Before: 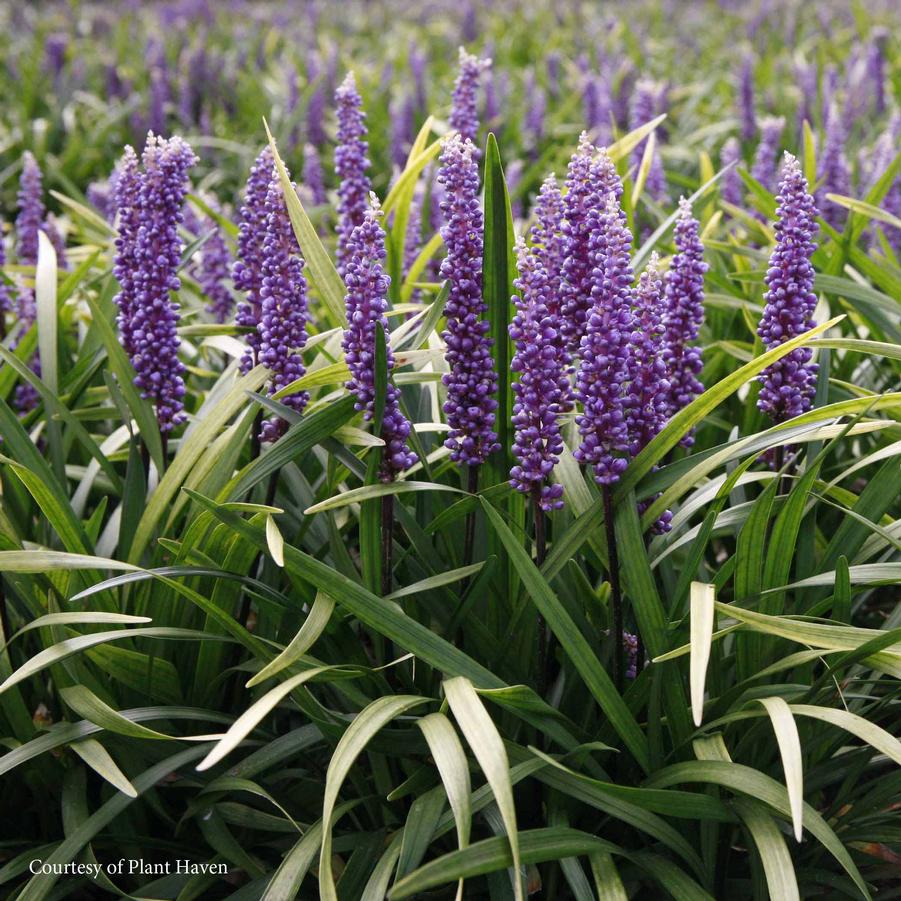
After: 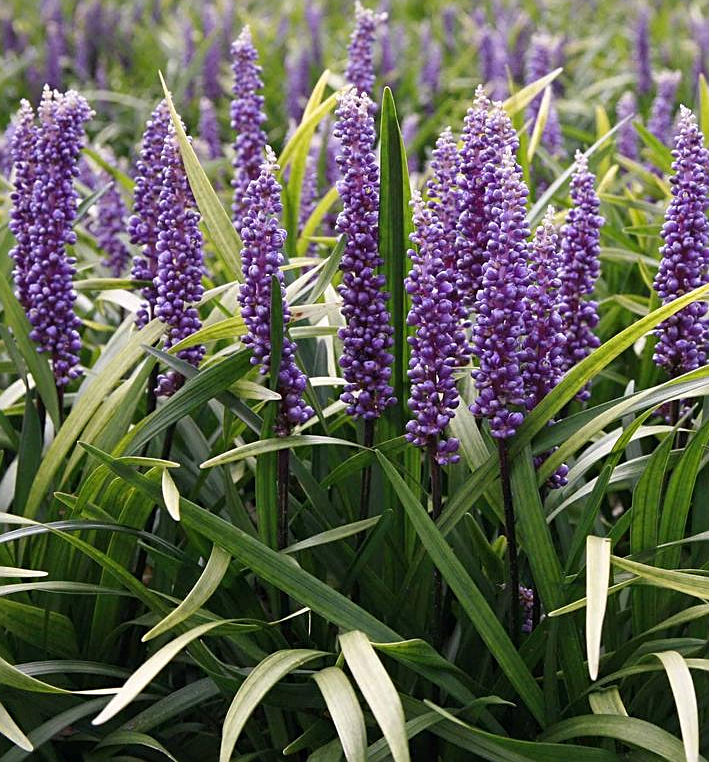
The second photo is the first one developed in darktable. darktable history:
sharpen: on, module defaults
crop: left 11.64%, top 5.128%, right 9.592%, bottom 10.256%
